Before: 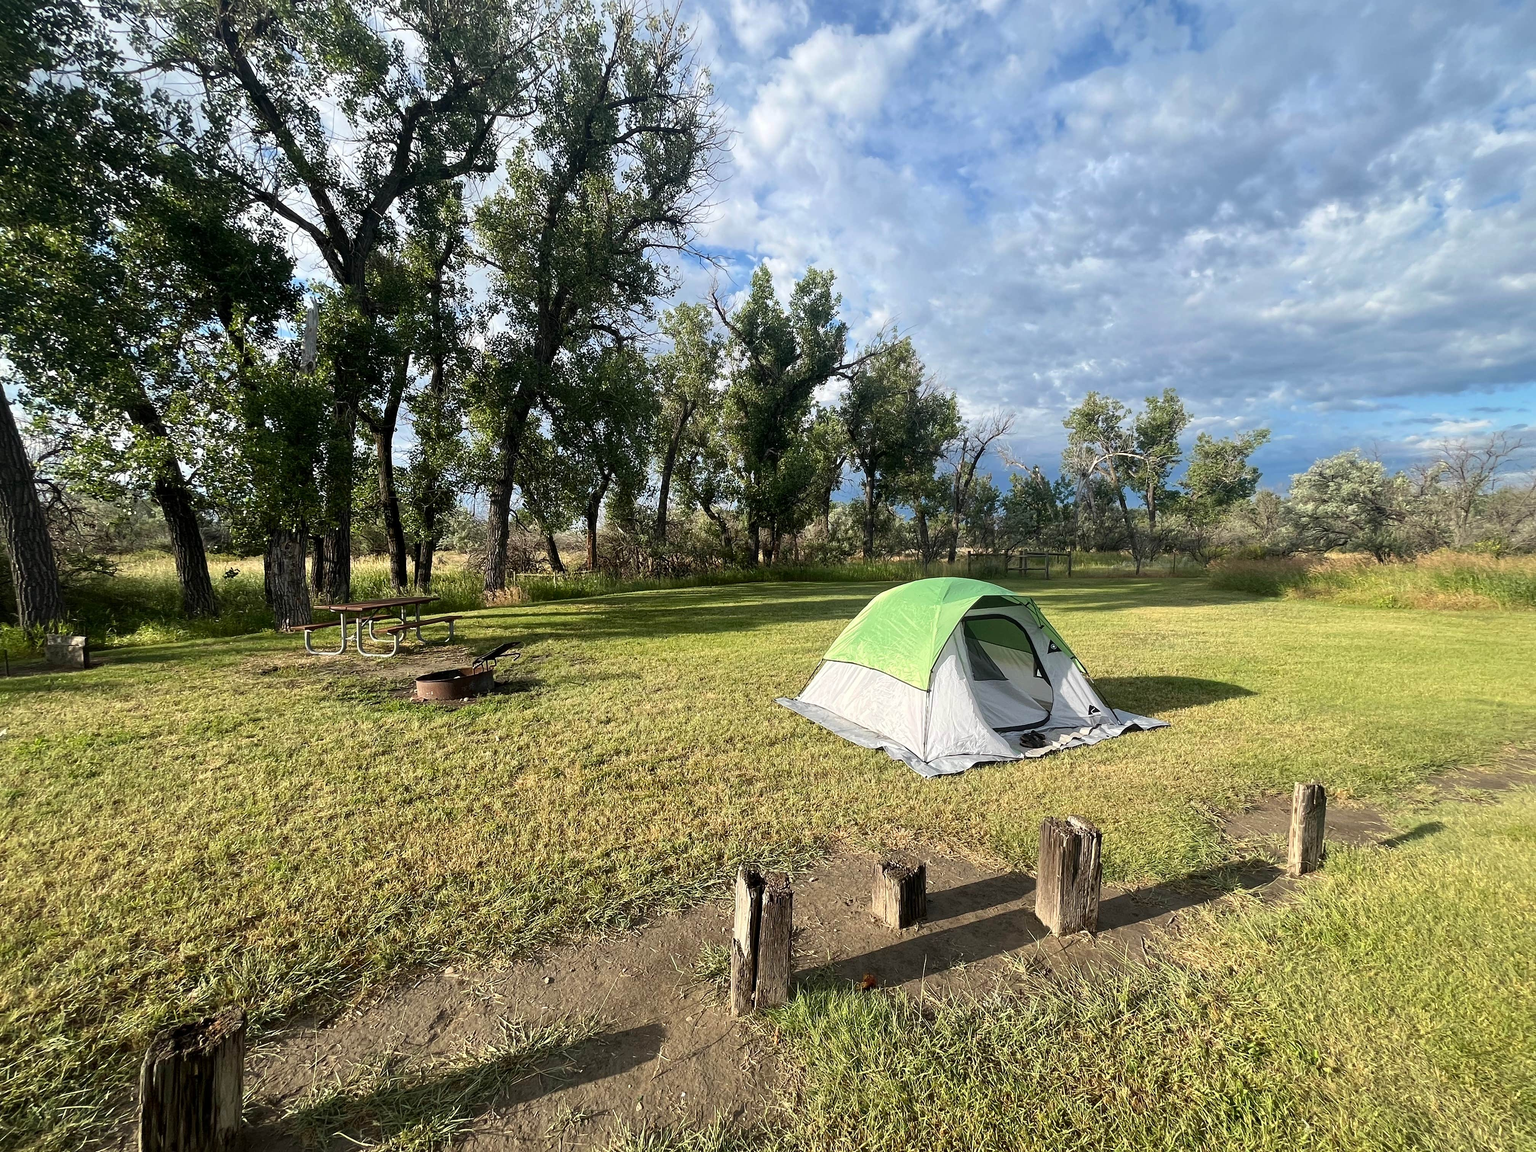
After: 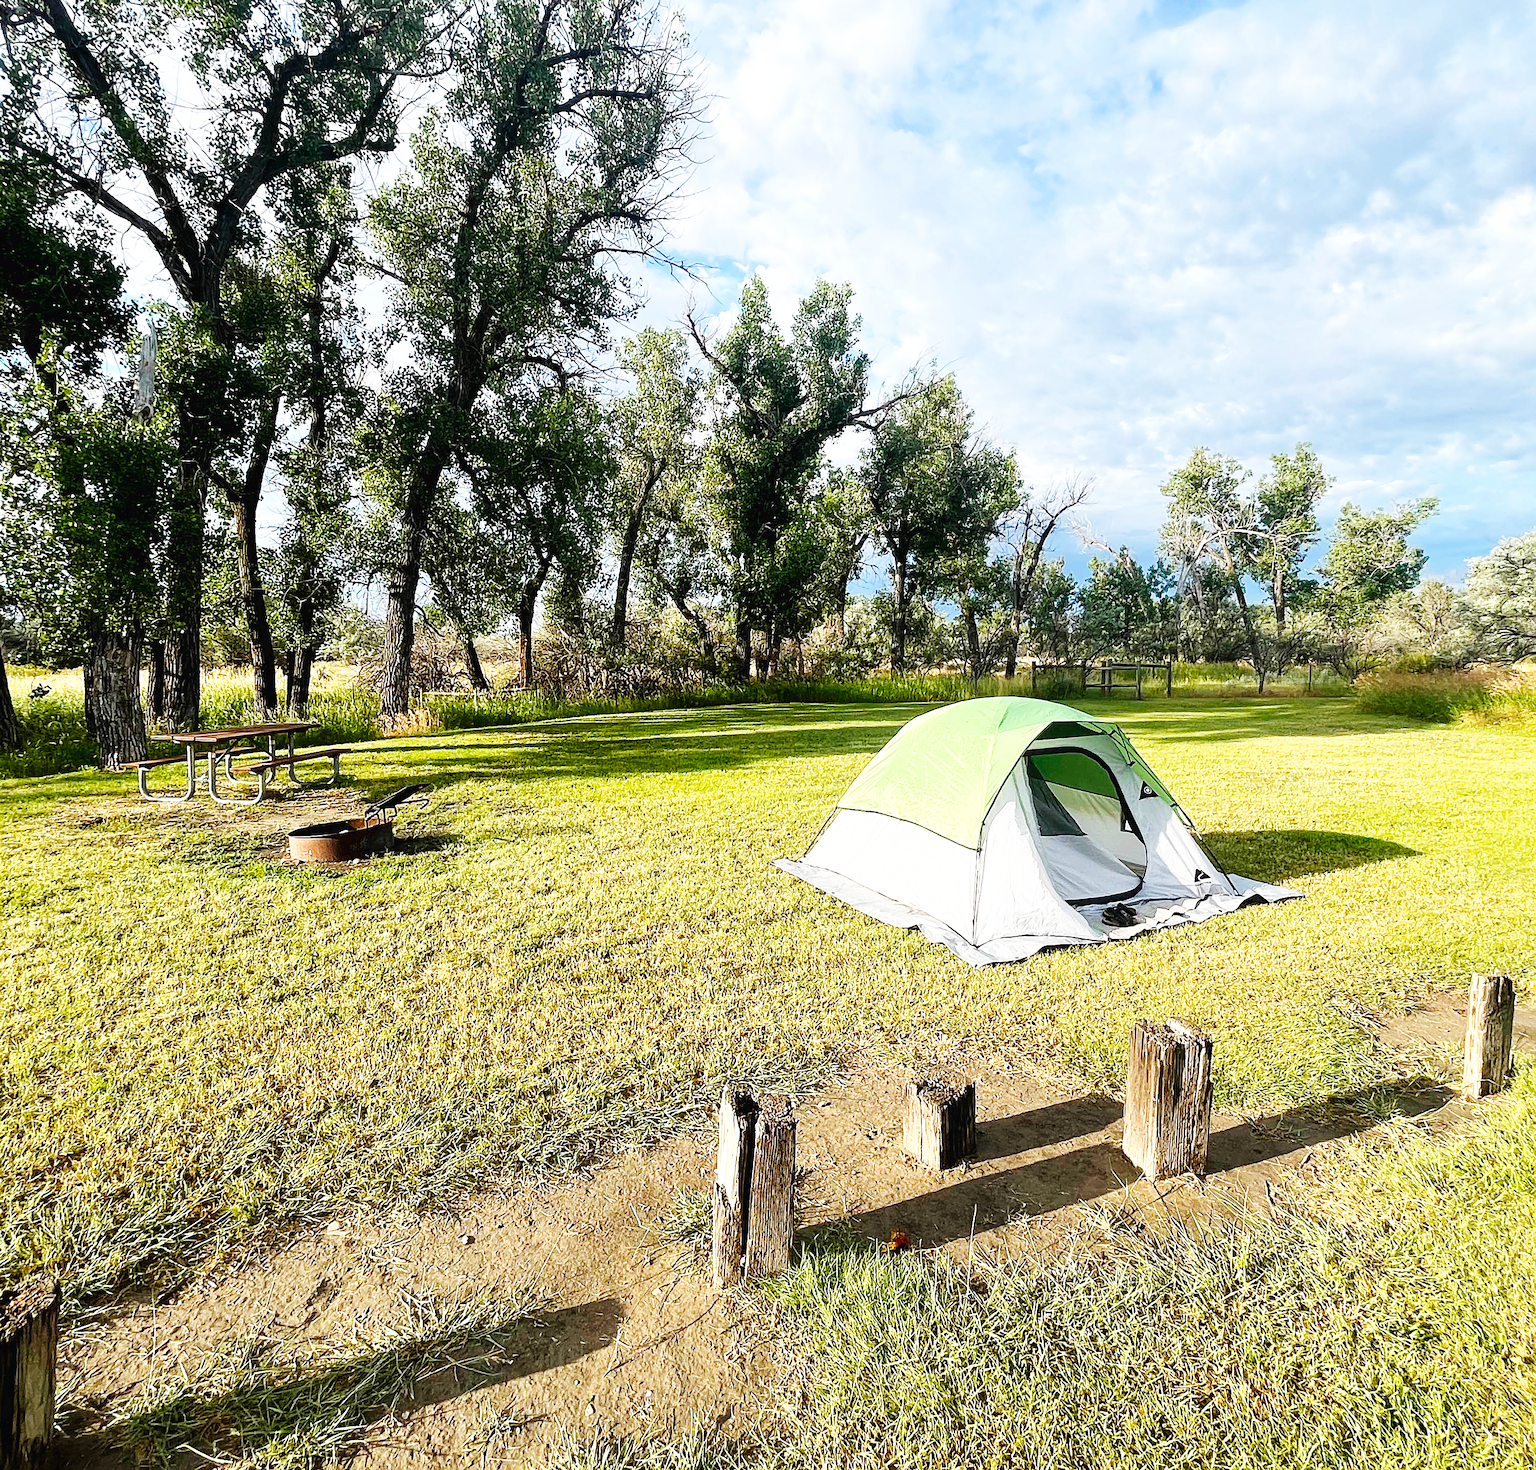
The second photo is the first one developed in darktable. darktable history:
base curve: curves: ch0 [(0, 0.003) (0.001, 0.002) (0.006, 0.004) (0.02, 0.022) (0.048, 0.086) (0.094, 0.234) (0.162, 0.431) (0.258, 0.629) (0.385, 0.8) (0.548, 0.918) (0.751, 0.988) (1, 1)], preserve colors none
sharpen: on, module defaults
crop and rotate: left 13.15%, top 5.251%, right 12.609%
color balance rgb: perceptual saturation grading › global saturation 20%, global vibrance 10%
